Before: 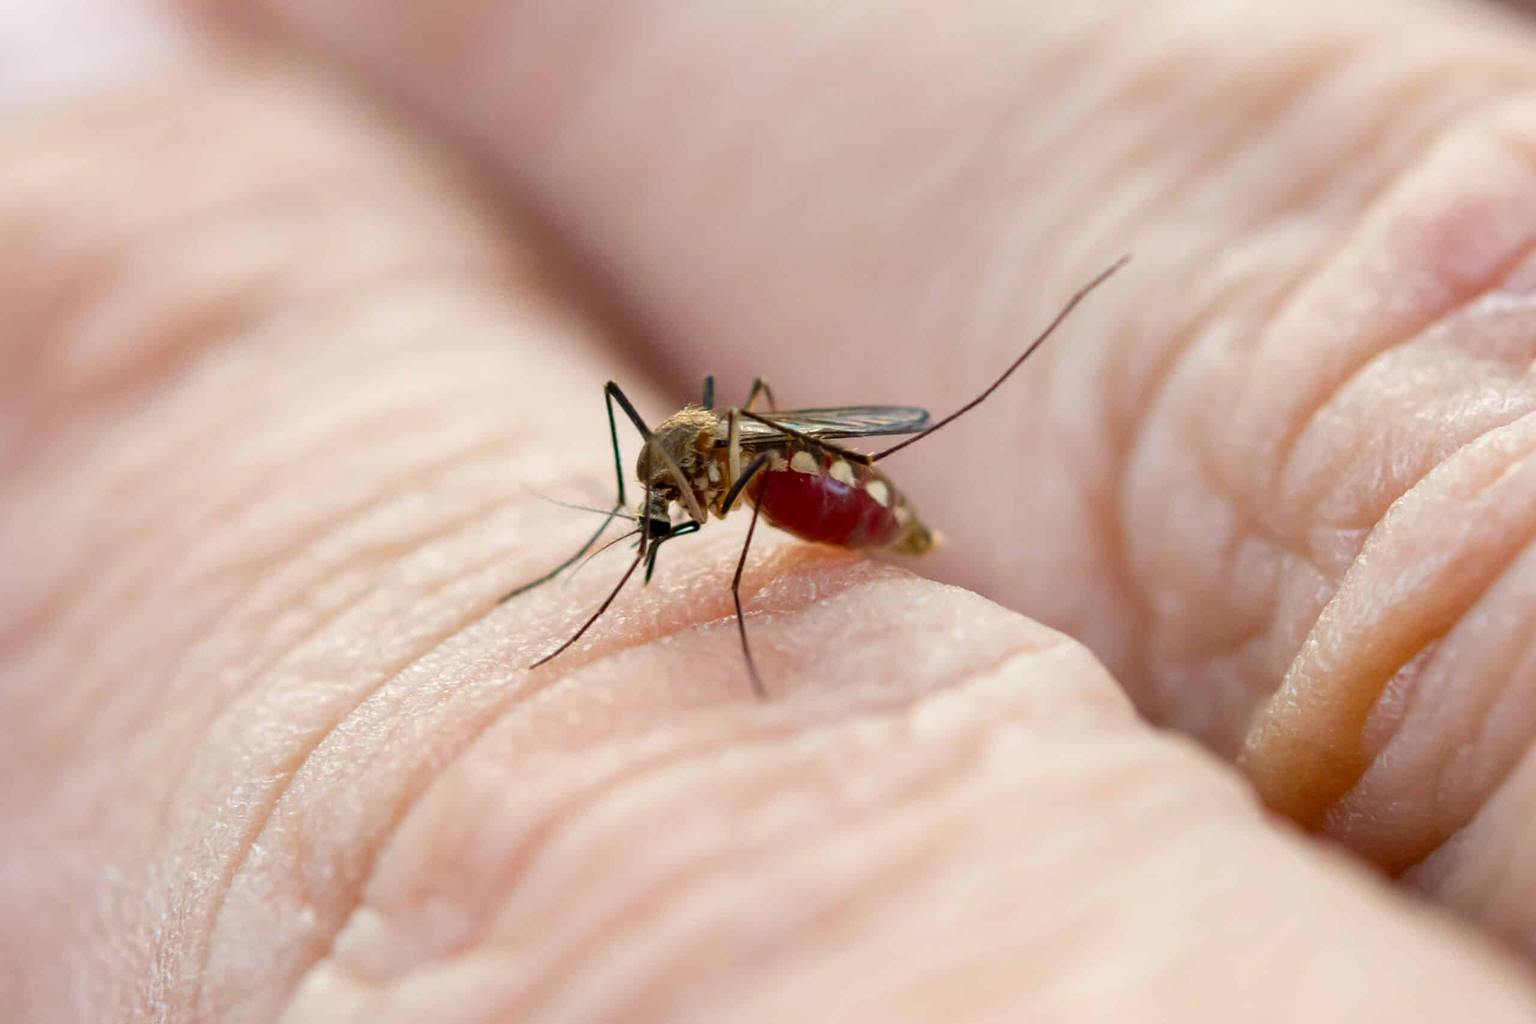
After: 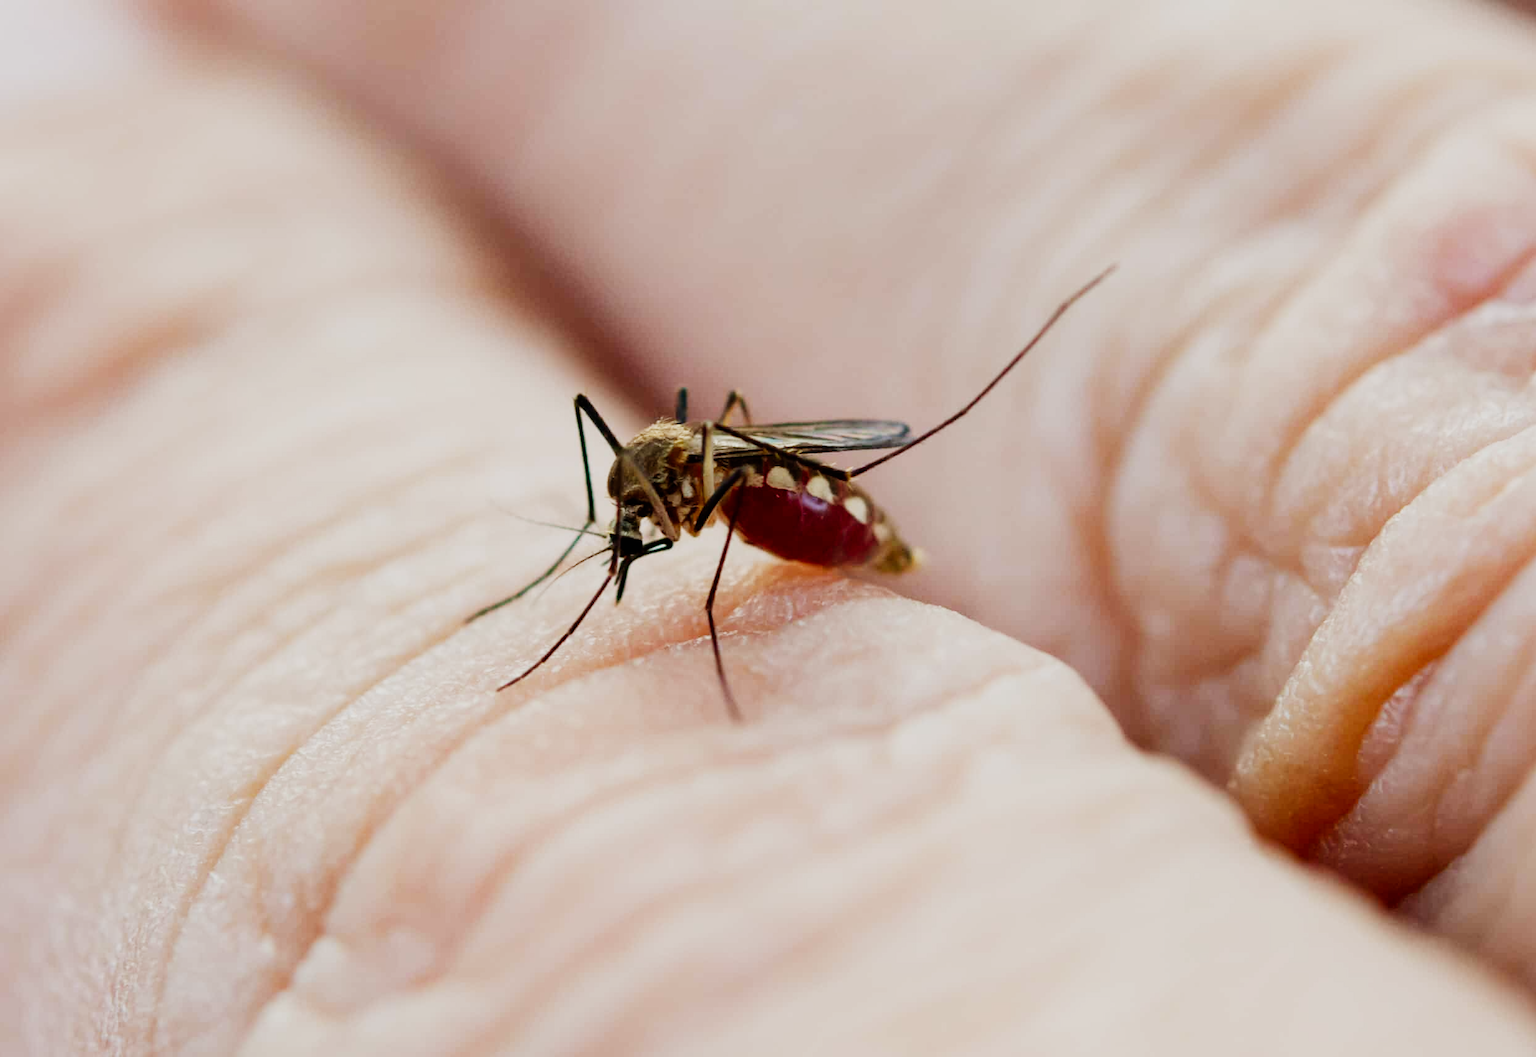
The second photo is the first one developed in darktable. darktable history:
sigmoid: contrast 1.69, skew -0.23, preserve hue 0%, red attenuation 0.1, red rotation 0.035, green attenuation 0.1, green rotation -0.017, blue attenuation 0.15, blue rotation -0.052, base primaries Rec2020
crop and rotate: left 3.238%
